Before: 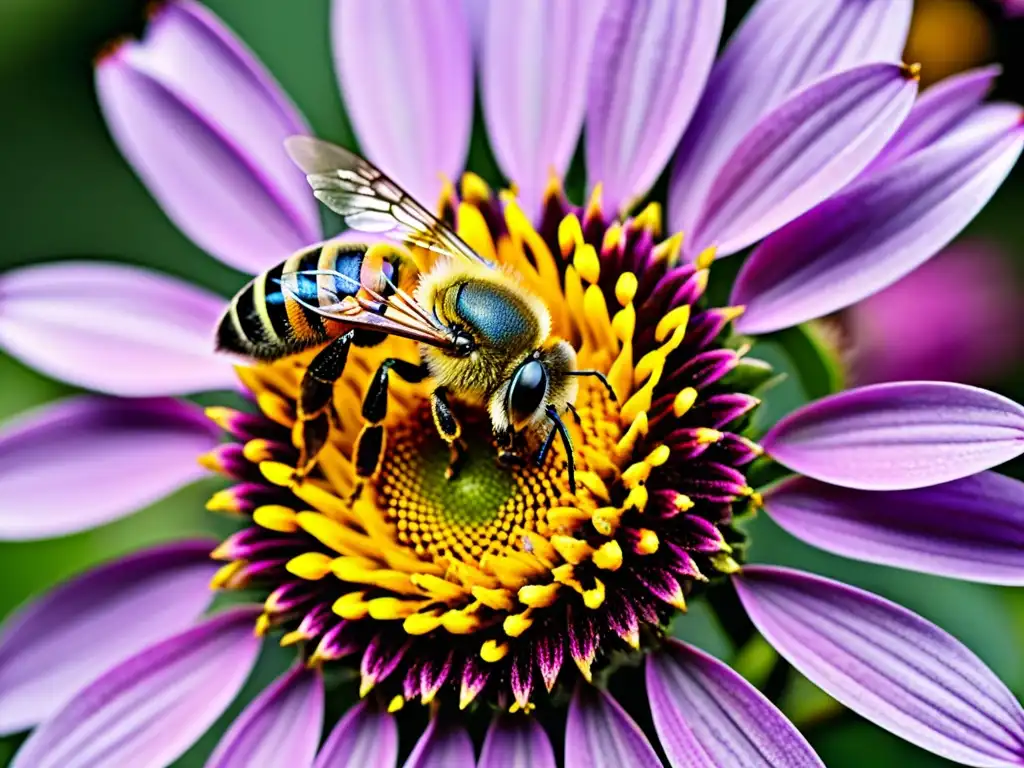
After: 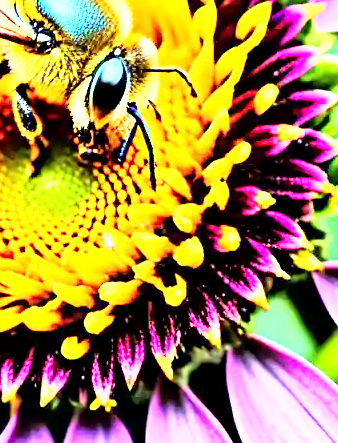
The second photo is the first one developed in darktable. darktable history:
crop: left 40.922%, top 39.53%, right 25.977%, bottom 2.733%
exposure: black level correction 0.001, exposure 2.001 EV, compensate exposure bias true, compensate highlight preservation false
base curve: curves: ch0 [(0, 0) (0.012, 0.01) (0.073, 0.168) (0.31, 0.711) (0.645, 0.957) (1, 1)]
